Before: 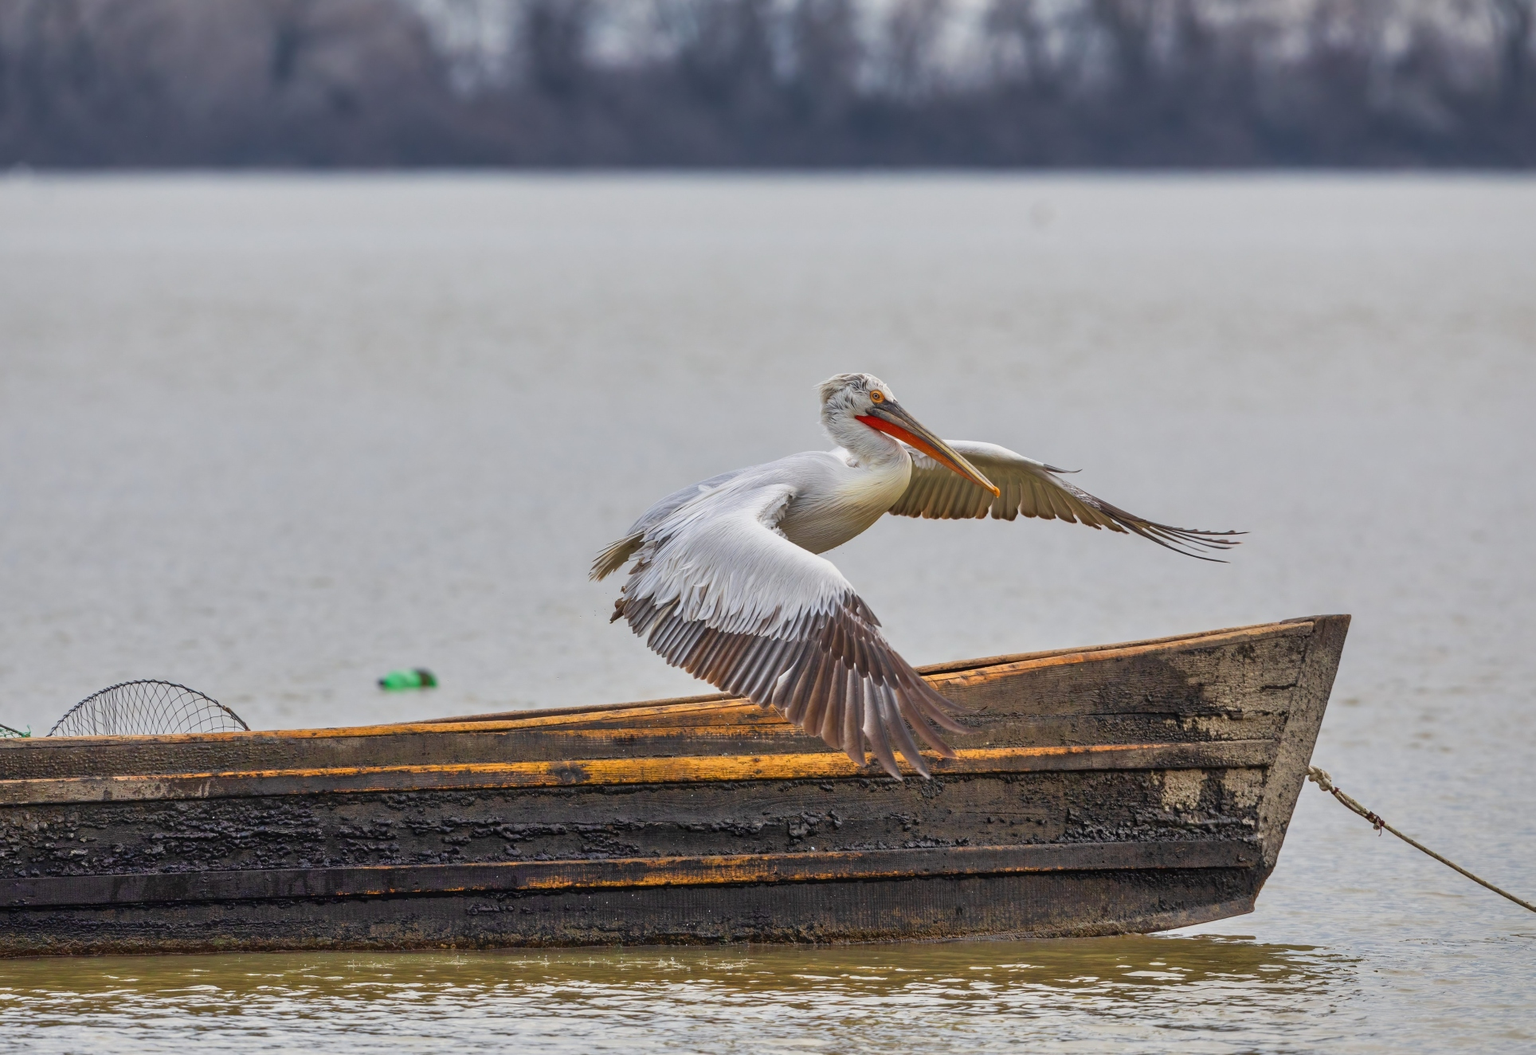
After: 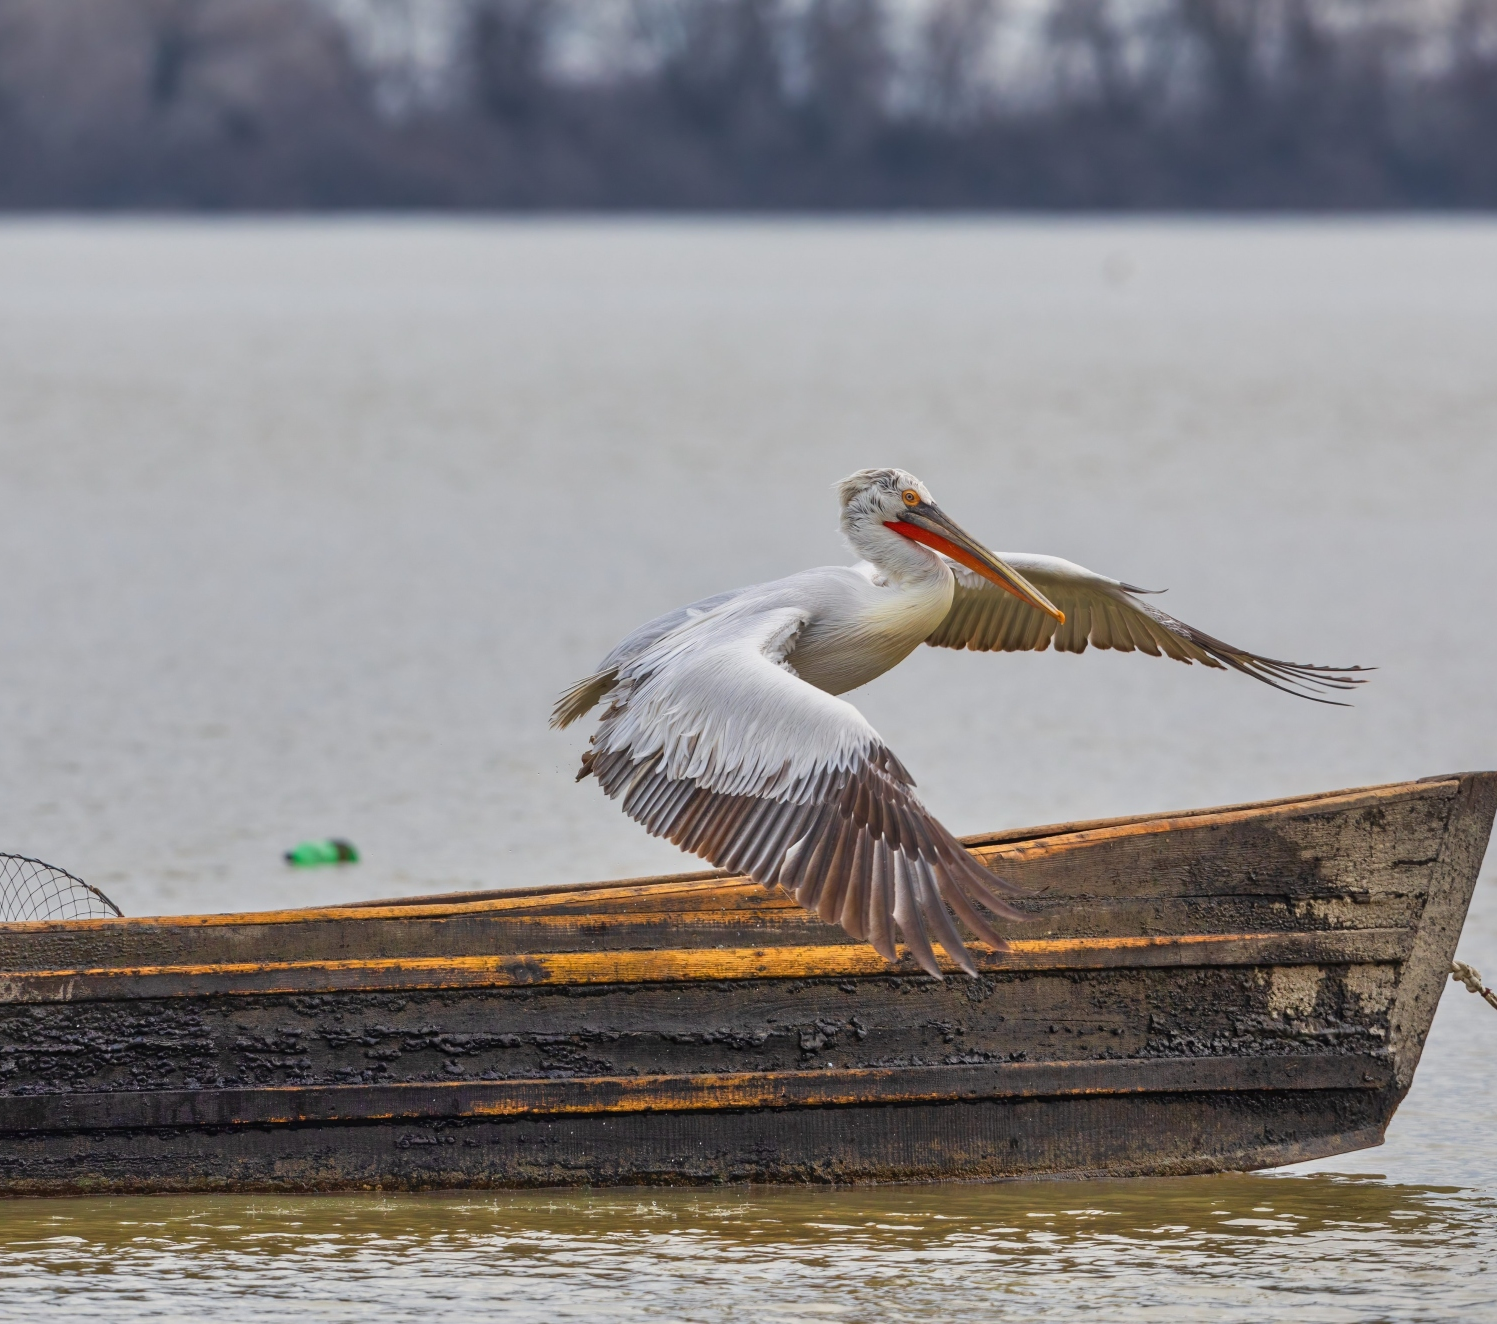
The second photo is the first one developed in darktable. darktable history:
crop: left 9.855%, right 12.498%
